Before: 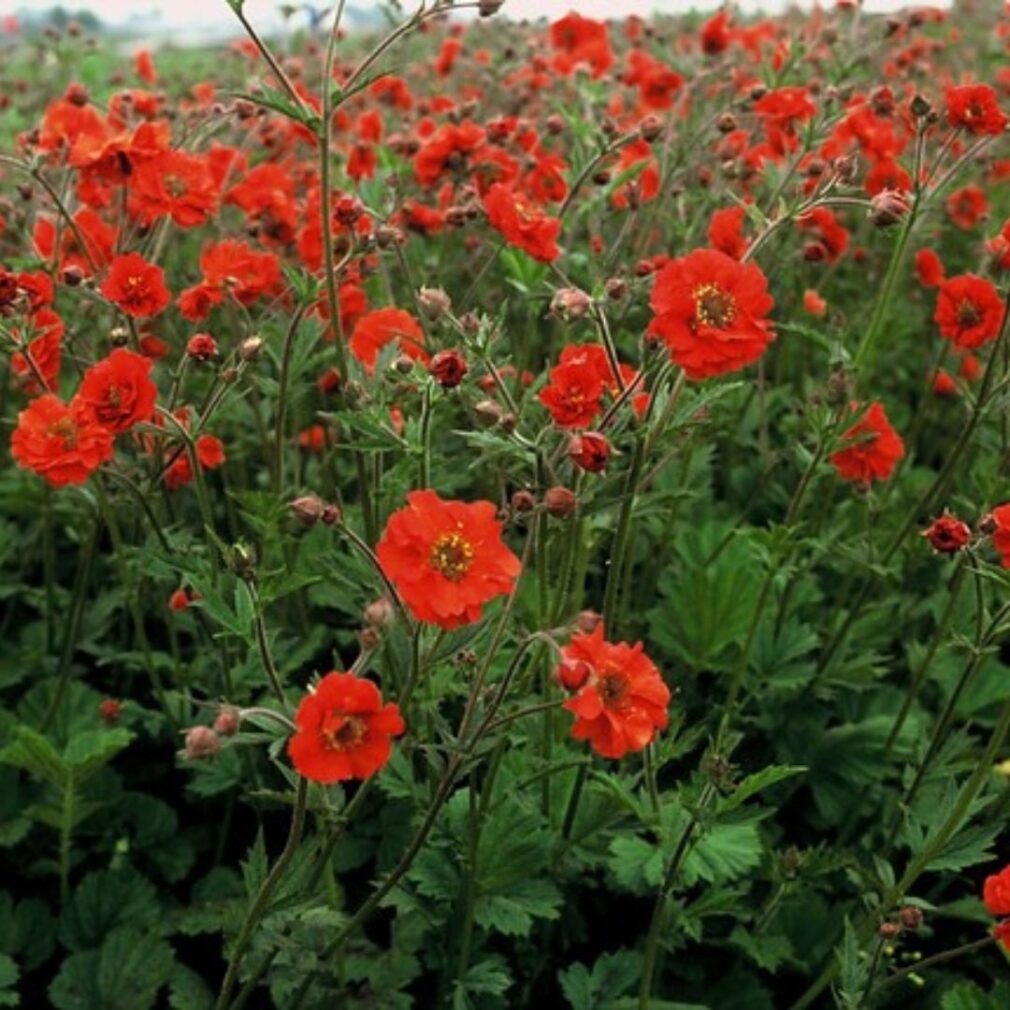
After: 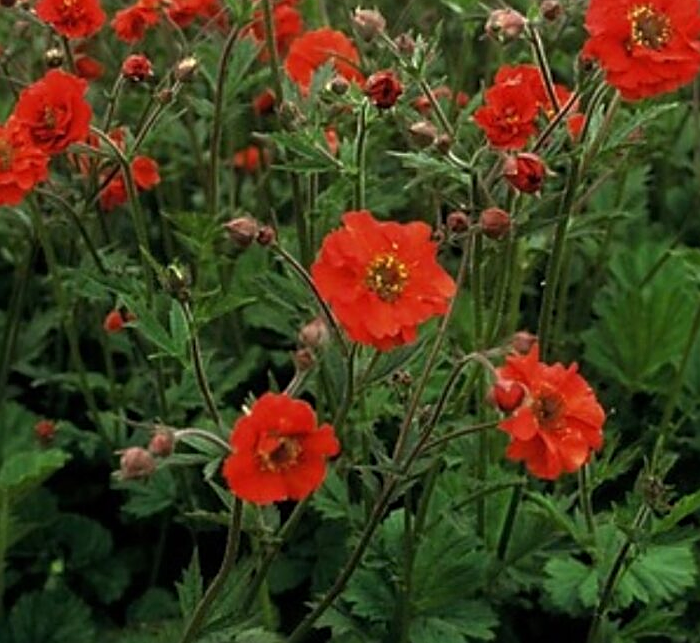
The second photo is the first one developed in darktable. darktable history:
base curve: curves: ch0 [(0, 0) (0.303, 0.277) (1, 1)]
sharpen: on, module defaults
crop: left 6.488%, top 27.668%, right 24.183%, bottom 8.656%
